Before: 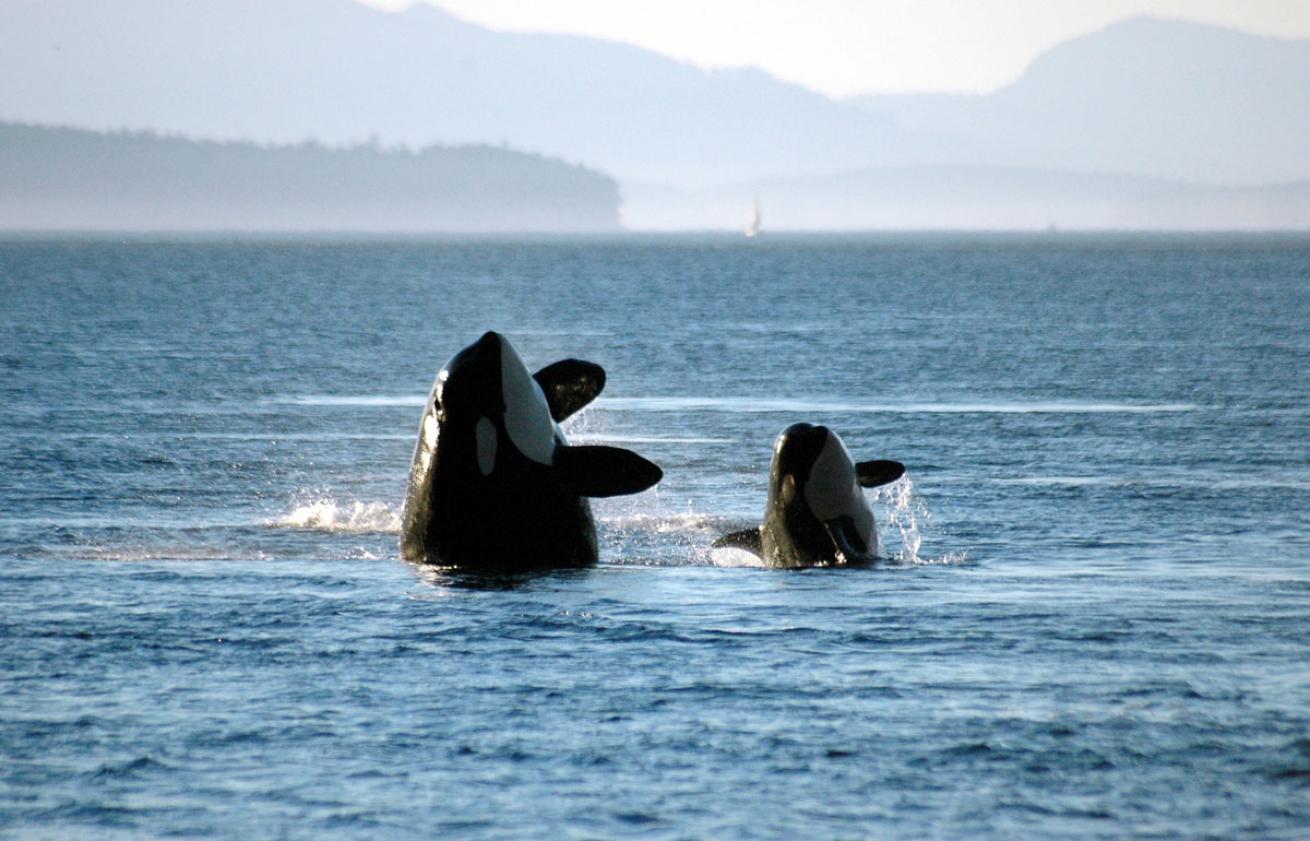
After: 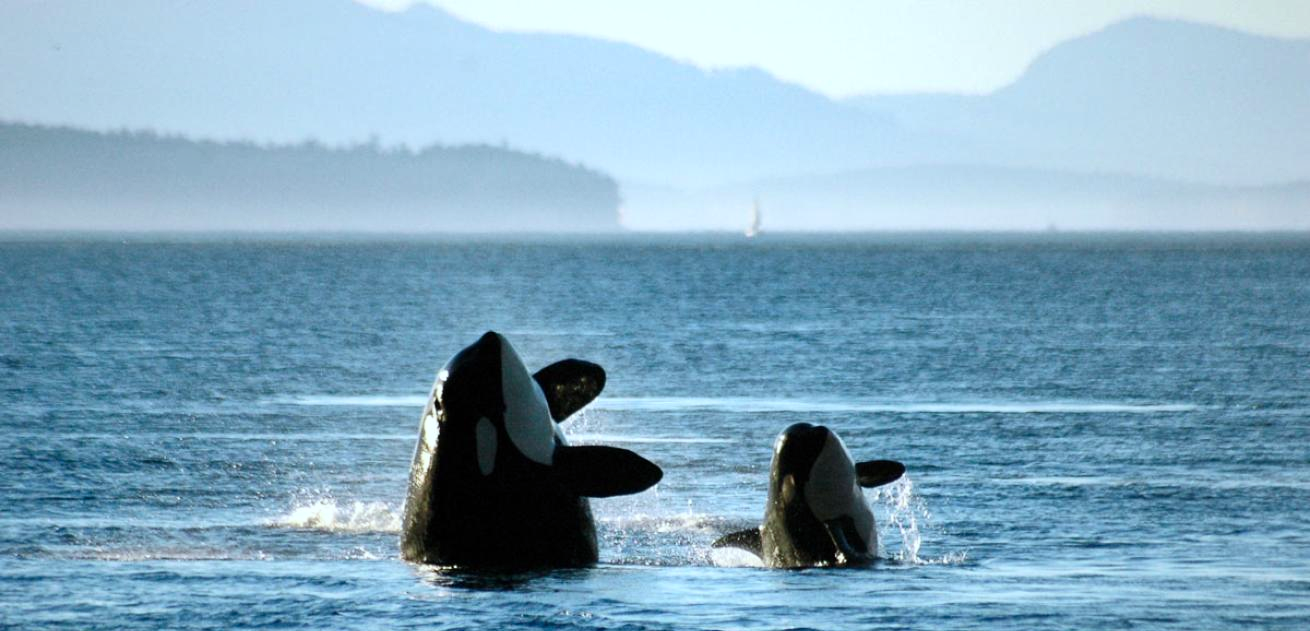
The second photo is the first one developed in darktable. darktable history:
crop: bottom 24.944%
contrast brightness saturation: contrast 0.146, brightness 0.041
shadows and highlights: soften with gaussian
color correction: highlights b* 2.98
color calibration: output R [1.003, 0.027, -0.041, 0], output G [-0.018, 1.043, -0.038, 0], output B [0.071, -0.086, 1.017, 0], illuminant Planckian (black body), adaptation linear Bradford (ICC v4), x 0.364, y 0.367, temperature 4420.85 K
